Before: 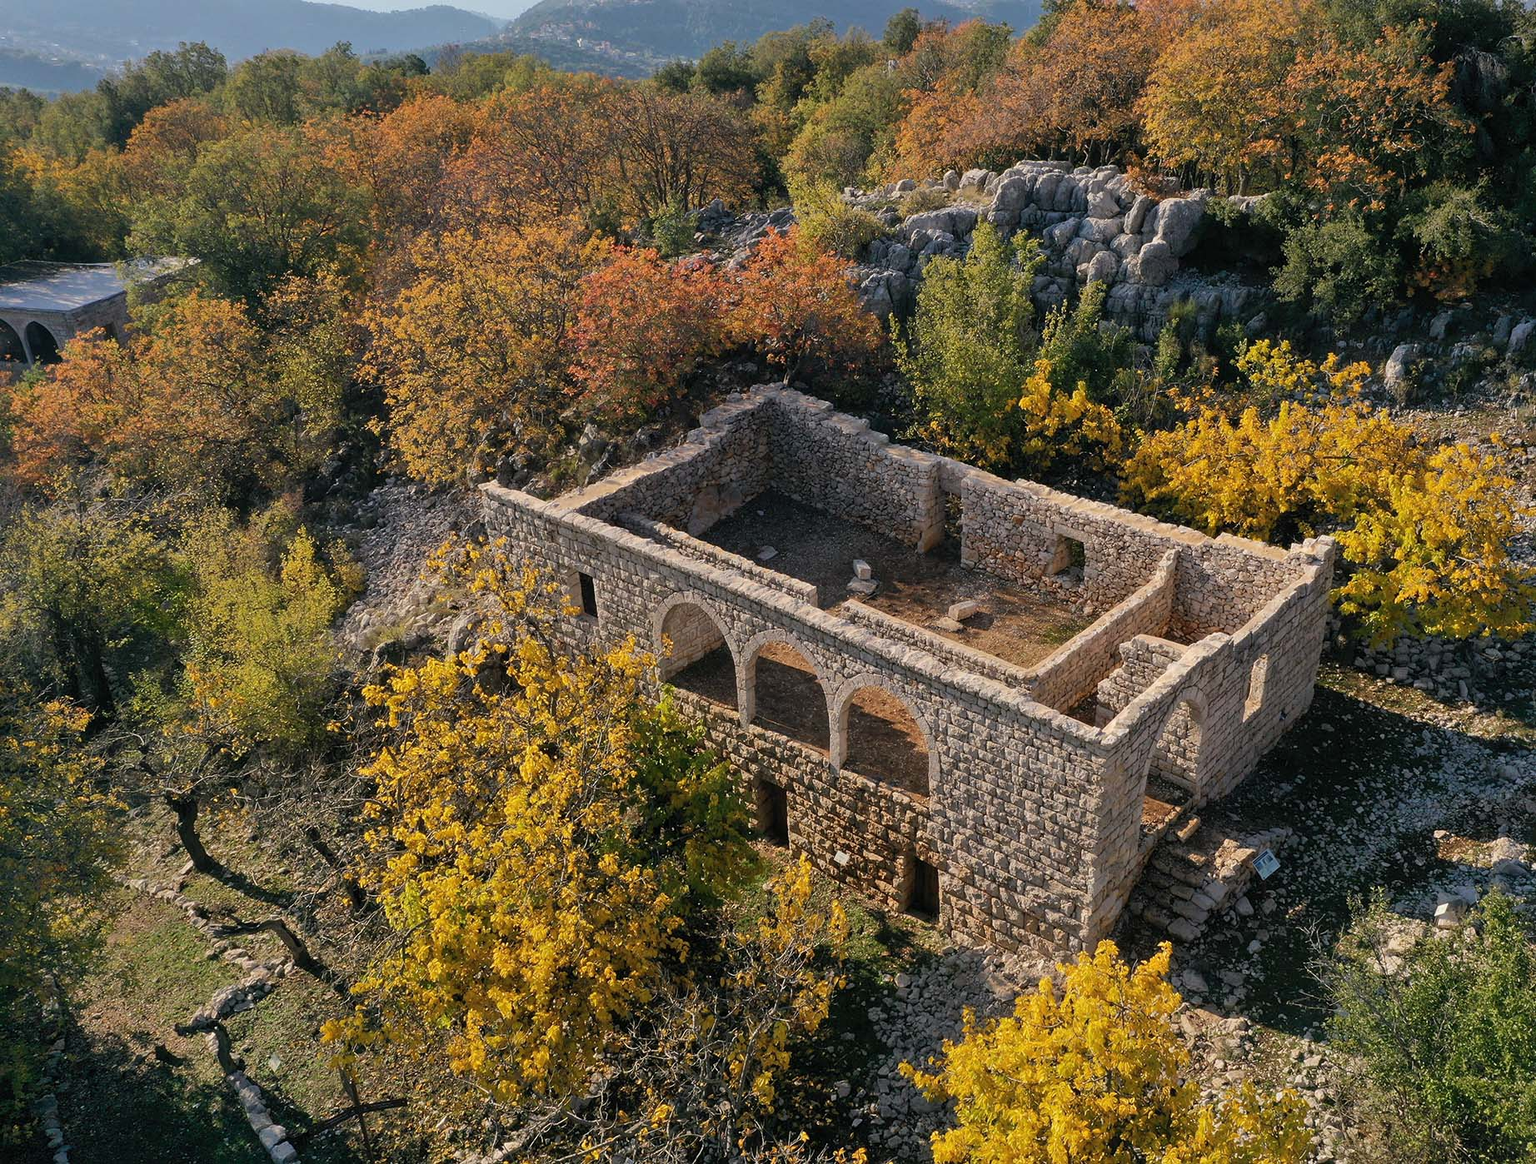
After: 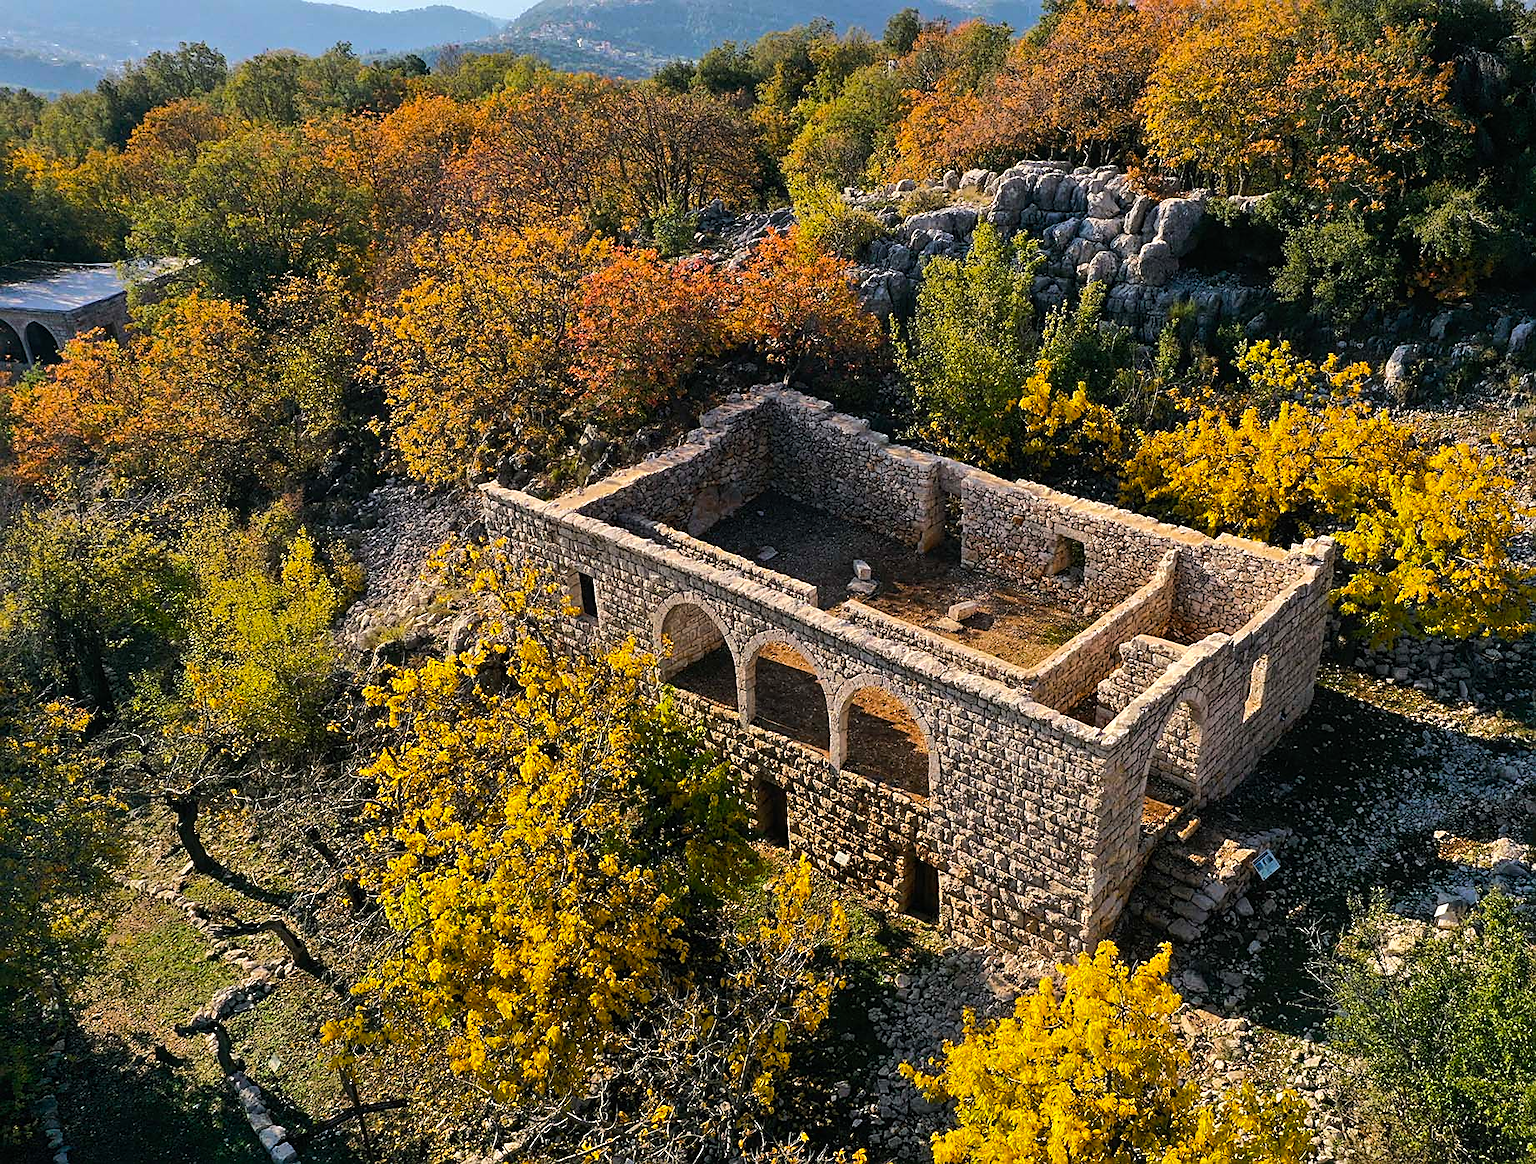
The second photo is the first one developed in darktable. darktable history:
sharpen: on, module defaults
exposure: exposure -0.242 EV, compensate highlight preservation false
white balance: emerald 1
tone equalizer: -8 EV -0.75 EV, -7 EV -0.7 EV, -6 EV -0.6 EV, -5 EV -0.4 EV, -3 EV 0.4 EV, -2 EV 0.6 EV, -1 EV 0.7 EV, +0 EV 0.75 EV, edges refinement/feathering 500, mask exposure compensation -1.57 EV, preserve details no
color balance rgb: perceptual saturation grading › global saturation 25%, perceptual brilliance grading › mid-tones 10%, perceptual brilliance grading › shadows 15%, global vibrance 20%
